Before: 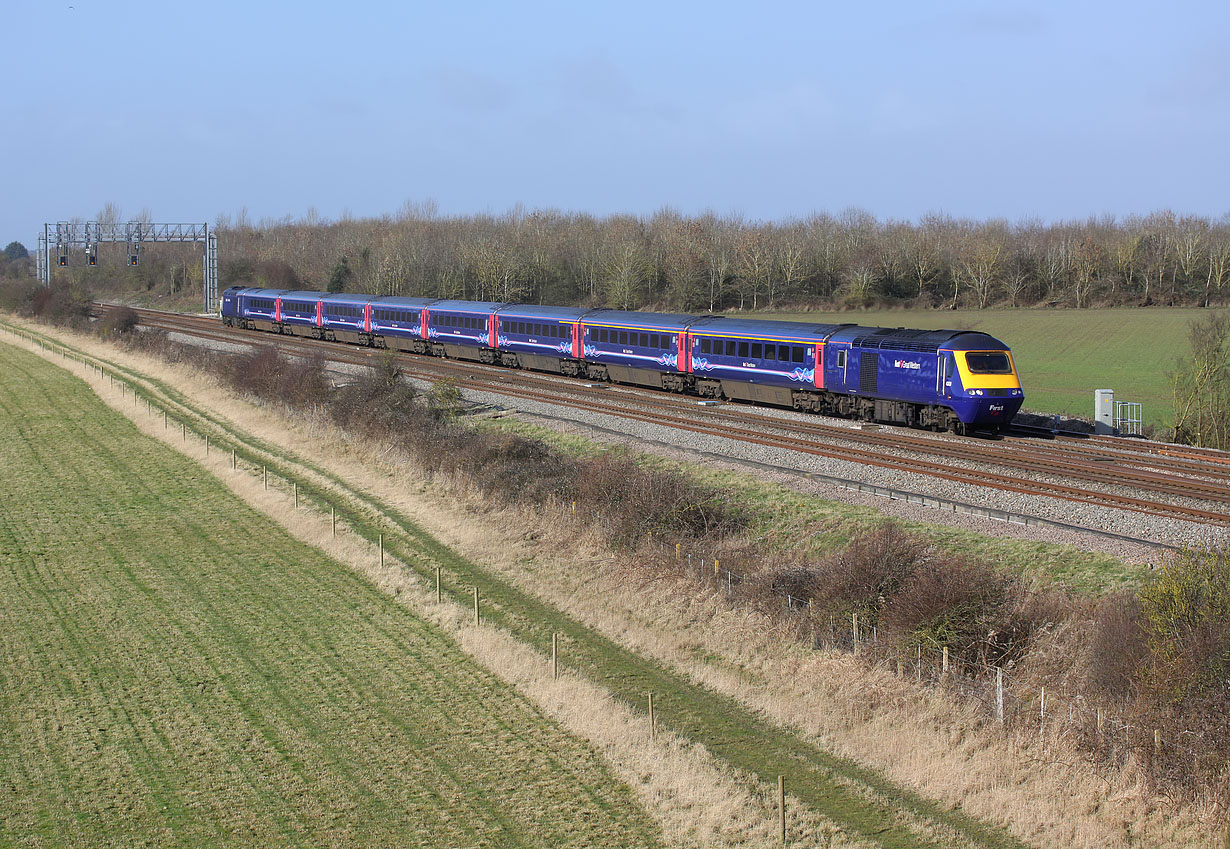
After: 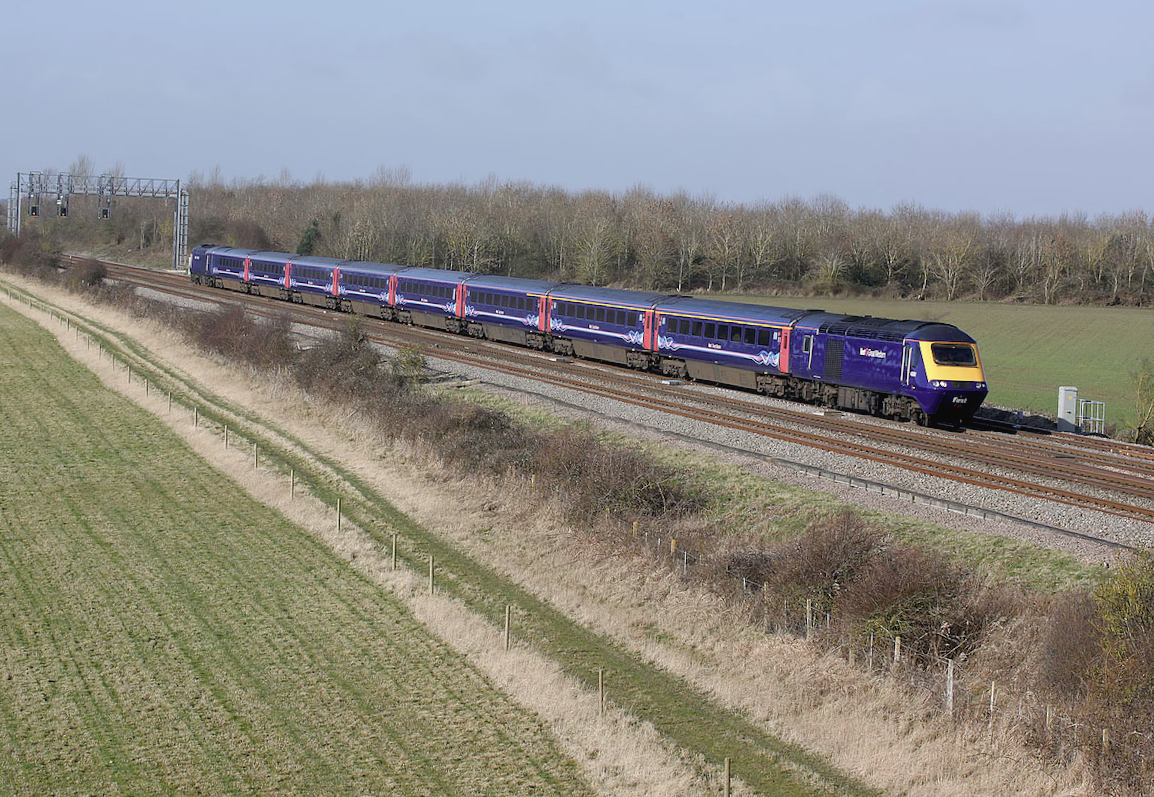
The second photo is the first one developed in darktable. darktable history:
color balance rgb: highlights gain › luminance 0.951%, highlights gain › chroma 0.497%, highlights gain › hue 44.12°, global offset › luminance -0.489%, perceptual saturation grading › global saturation 34.994%, perceptual saturation grading › highlights -29.812%, perceptual saturation grading › shadows 34.564%, perceptual brilliance grading › global brilliance 2.667%, perceptual brilliance grading › highlights -2.413%, perceptual brilliance grading › shadows 3.233%
contrast brightness saturation: contrast -0.053, saturation -0.407
crop and rotate: angle -2.61°
